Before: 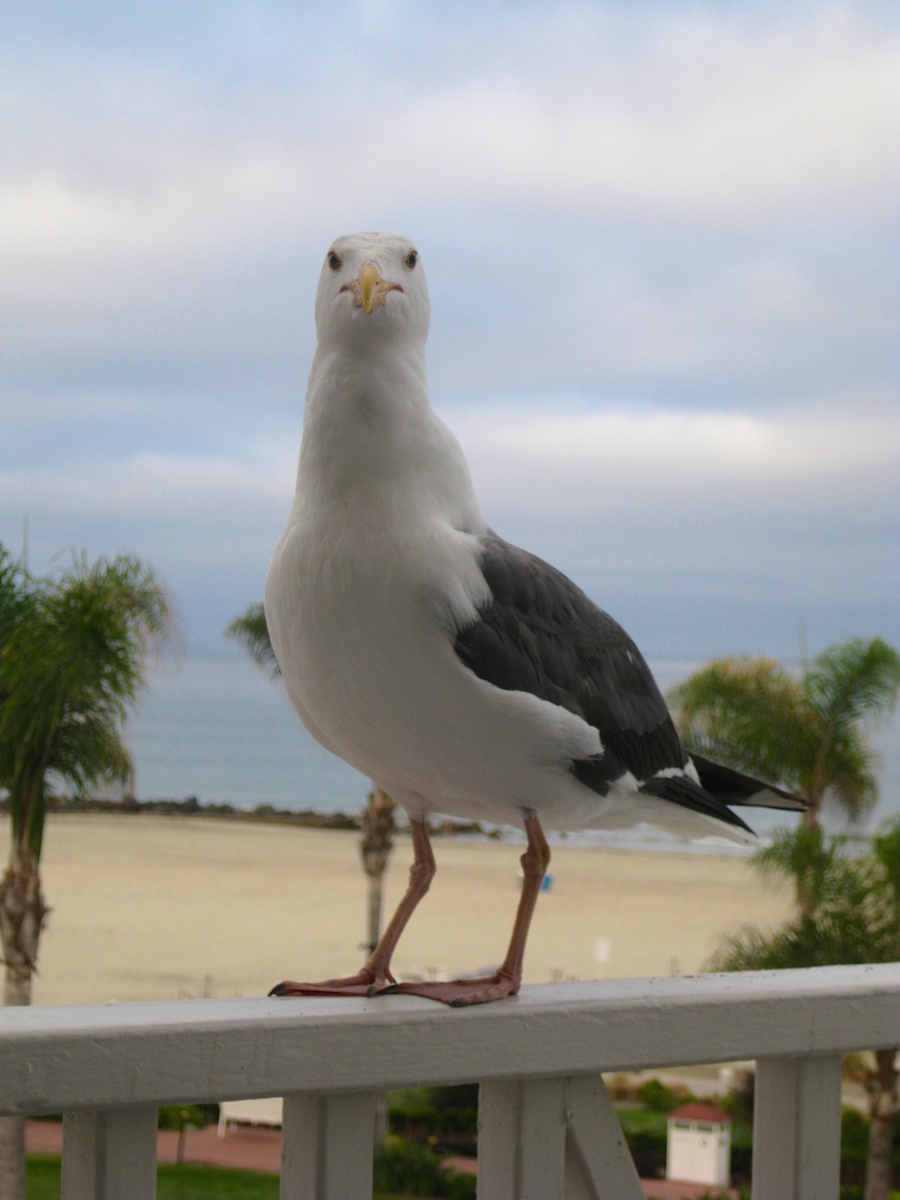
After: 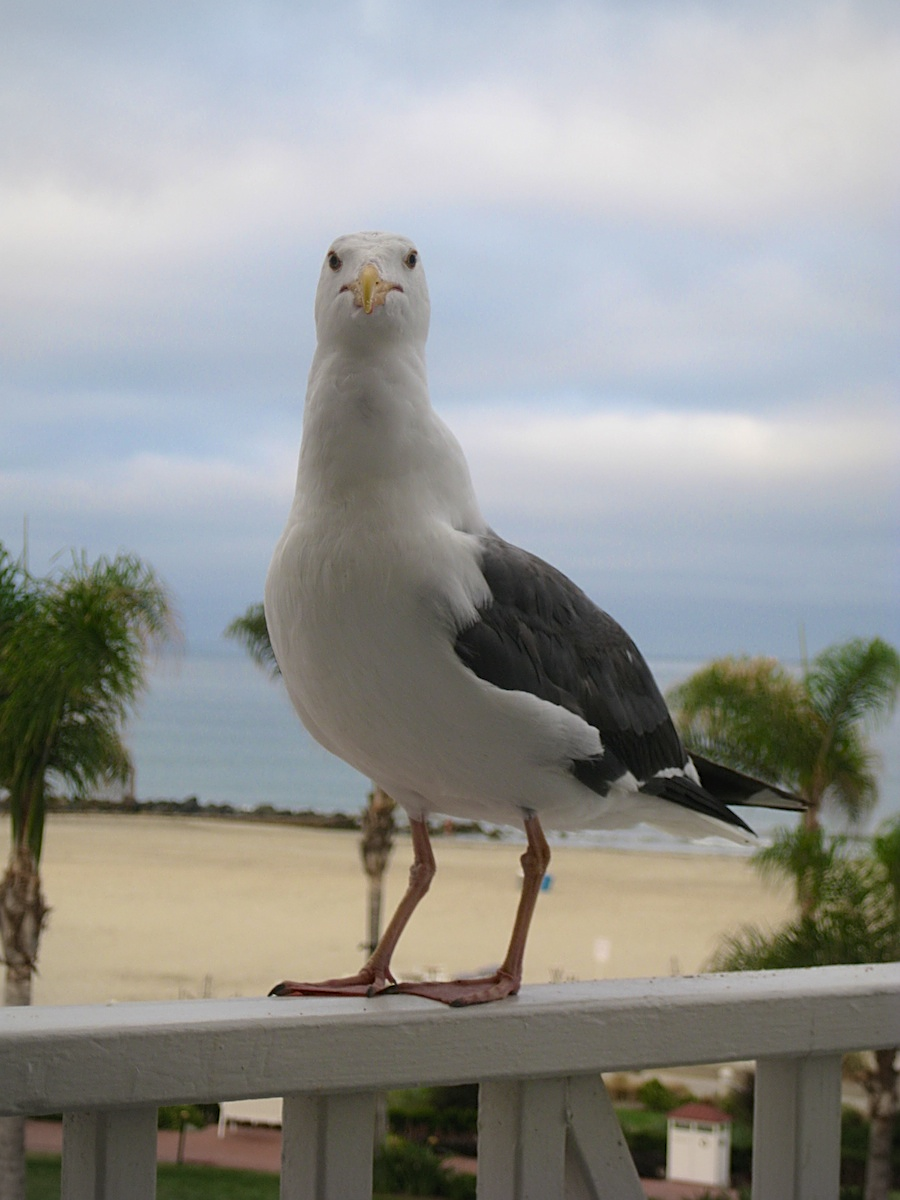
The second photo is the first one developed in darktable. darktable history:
sharpen: on, module defaults
vignetting: brightness -0.214
